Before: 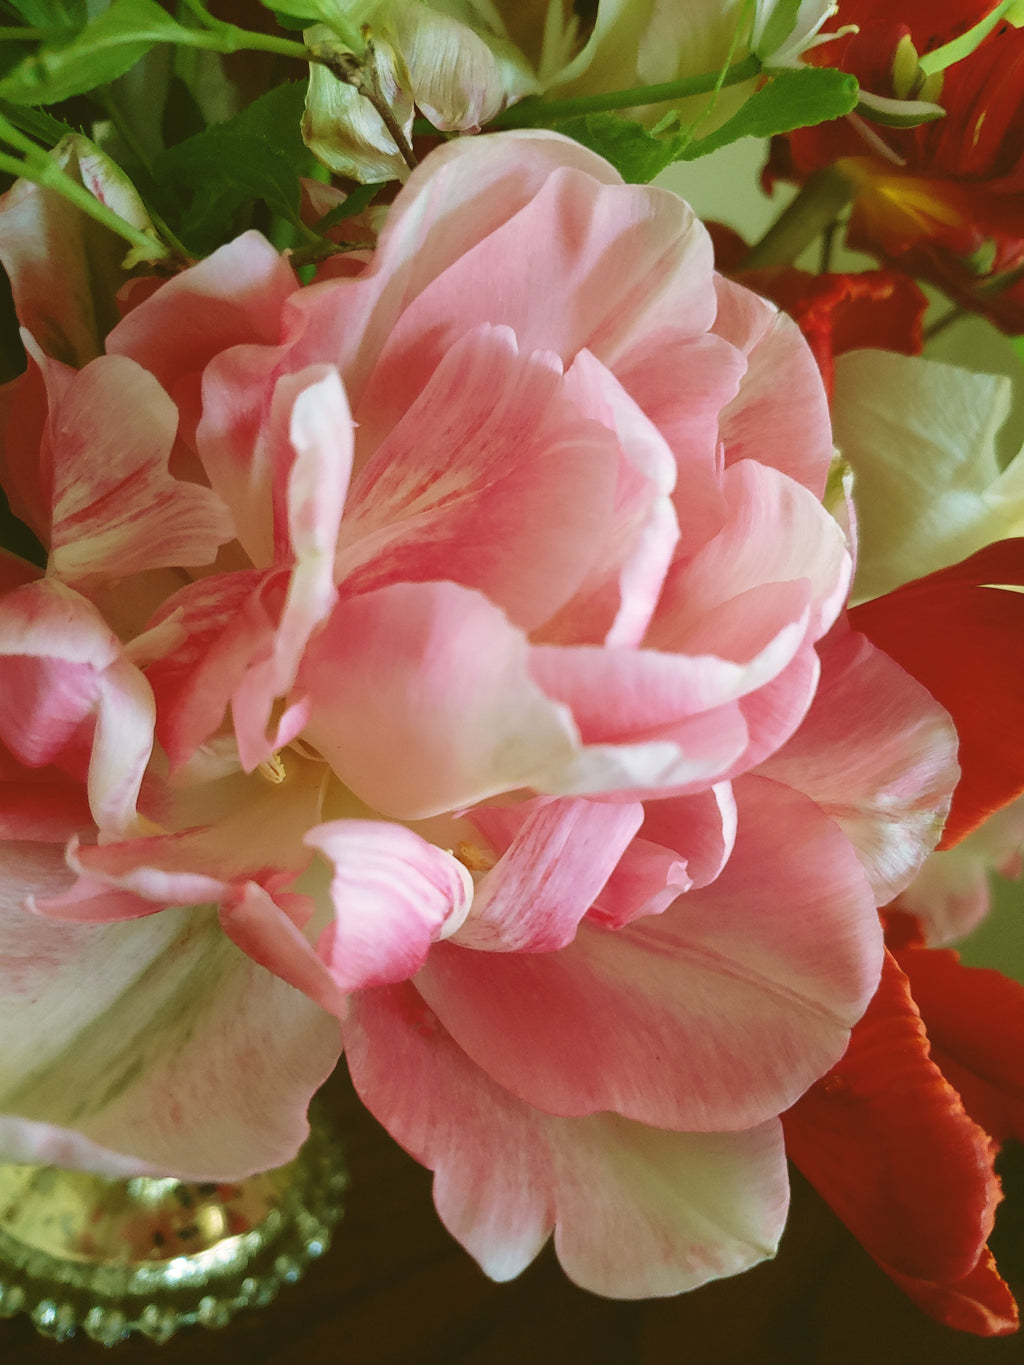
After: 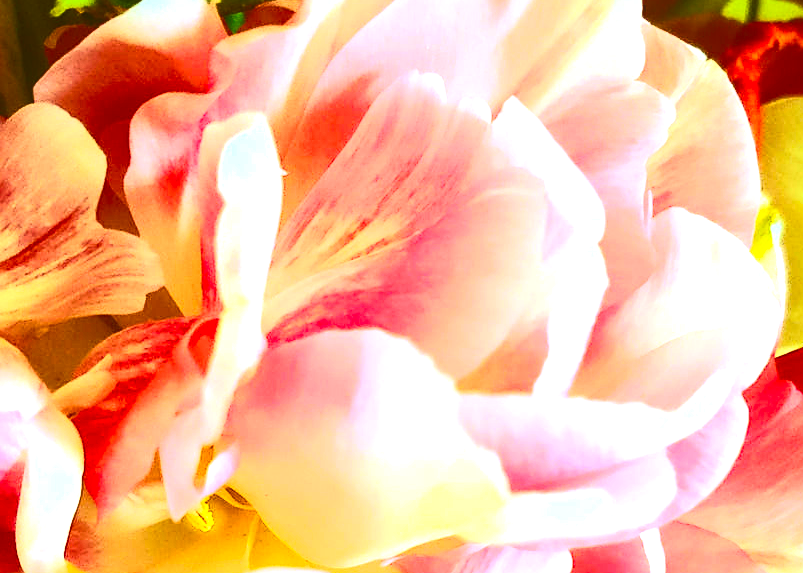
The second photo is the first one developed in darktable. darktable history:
color balance rgb: highlights gain › luminance 20.127%, highlights gain › chroma 2.741%, highlights gain › hue 176.32°, perceptual saturation grading › global saturation 29.752%, perceptual brilliance grading › global brilliance 29.381%
tone equalizer: -8 EV -0.719 EV, -7 EV -0.701 EV, -6 EV -0.579 EV, -5 EV -0.395 EV, -3 EV 0.377 EV, -2 EV 0.6 EV, -1 EV 0.693 EV, +0 EV 0.763 EV, edges refinement/feathering 500, mask exposure compensation -1.57 EV, preserve details no
contrast brightness saturation: contrast 0.409, brightness 0.099, saturation 0.208
sharpen: on, module defaults
crop: left 7.128%, top 18.508%, right 14.368%, bottom 39.473%
contrast equalizer: octaves 7, y [[0.5, 0.542, 0.583, 0.625, 0.667, 0.708], [0.5 ×6], [0.5 ×6], [0, 0.033, 0.067, 0.1, 0.133, 0.167], [0, 0.05, 0.1, 0.15, 0.2, 0.25]], mix -0.302
local contrast: detail 110%
